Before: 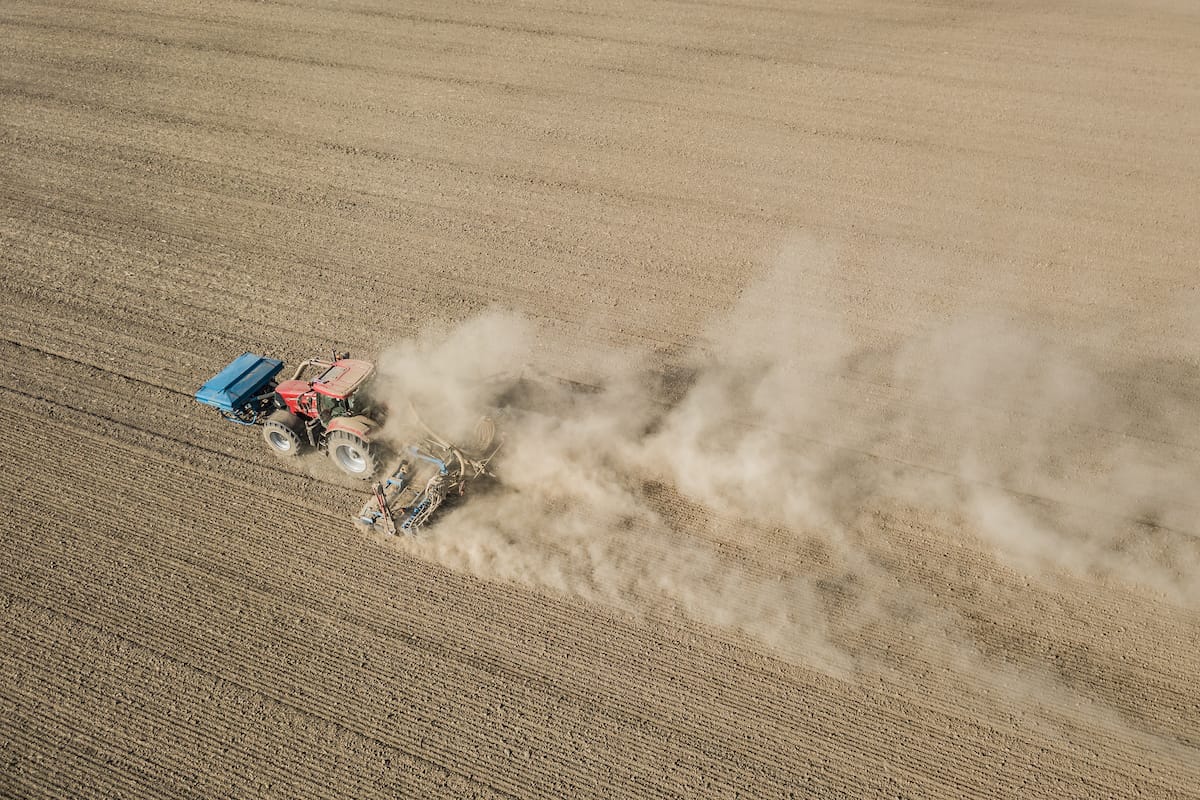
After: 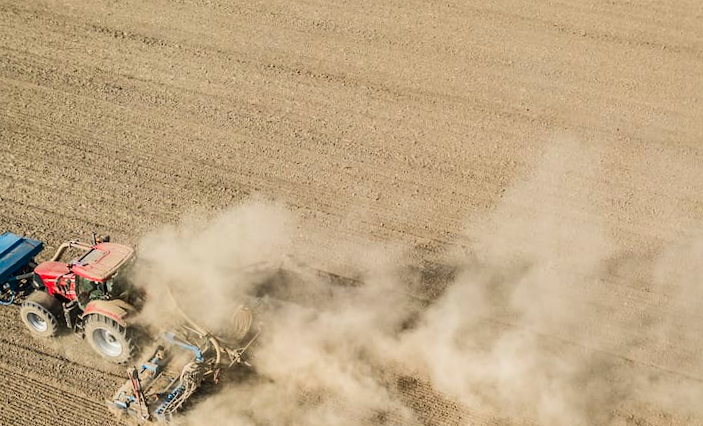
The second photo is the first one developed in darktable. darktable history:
rotate and perspective: rotation 2.27°, automatic cropping off
exposure: compensate highlight preservation false
crop: left 20.932%, top 15.471%, right 21.848%, bottom 34.081%
contrast brightness saturation: contrast 0.18, saturation 0.3
tone equalizer: -7 EV 0.18 EV, -6 EV 0.12 EV, -5 EV 0.08 EV, -4 EV 0.04 EV, -2 EV -0.02 EV, -1 EV -0.04 EV, +0 EV -0.06 EV, luminance estimator HSV value / RGB max
